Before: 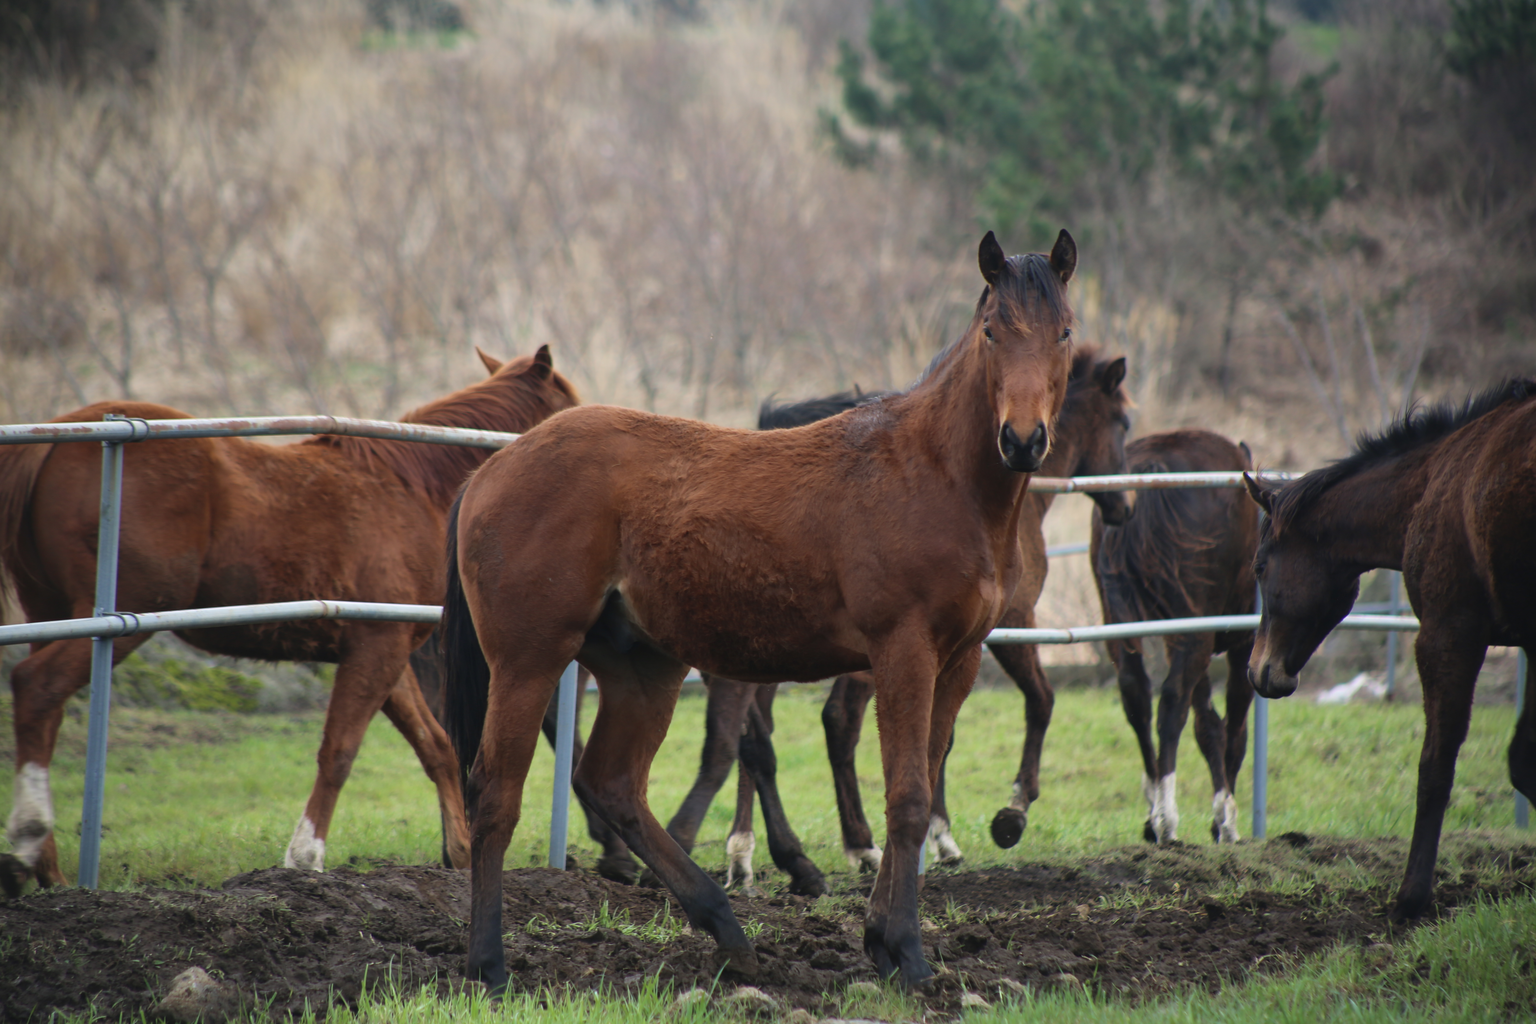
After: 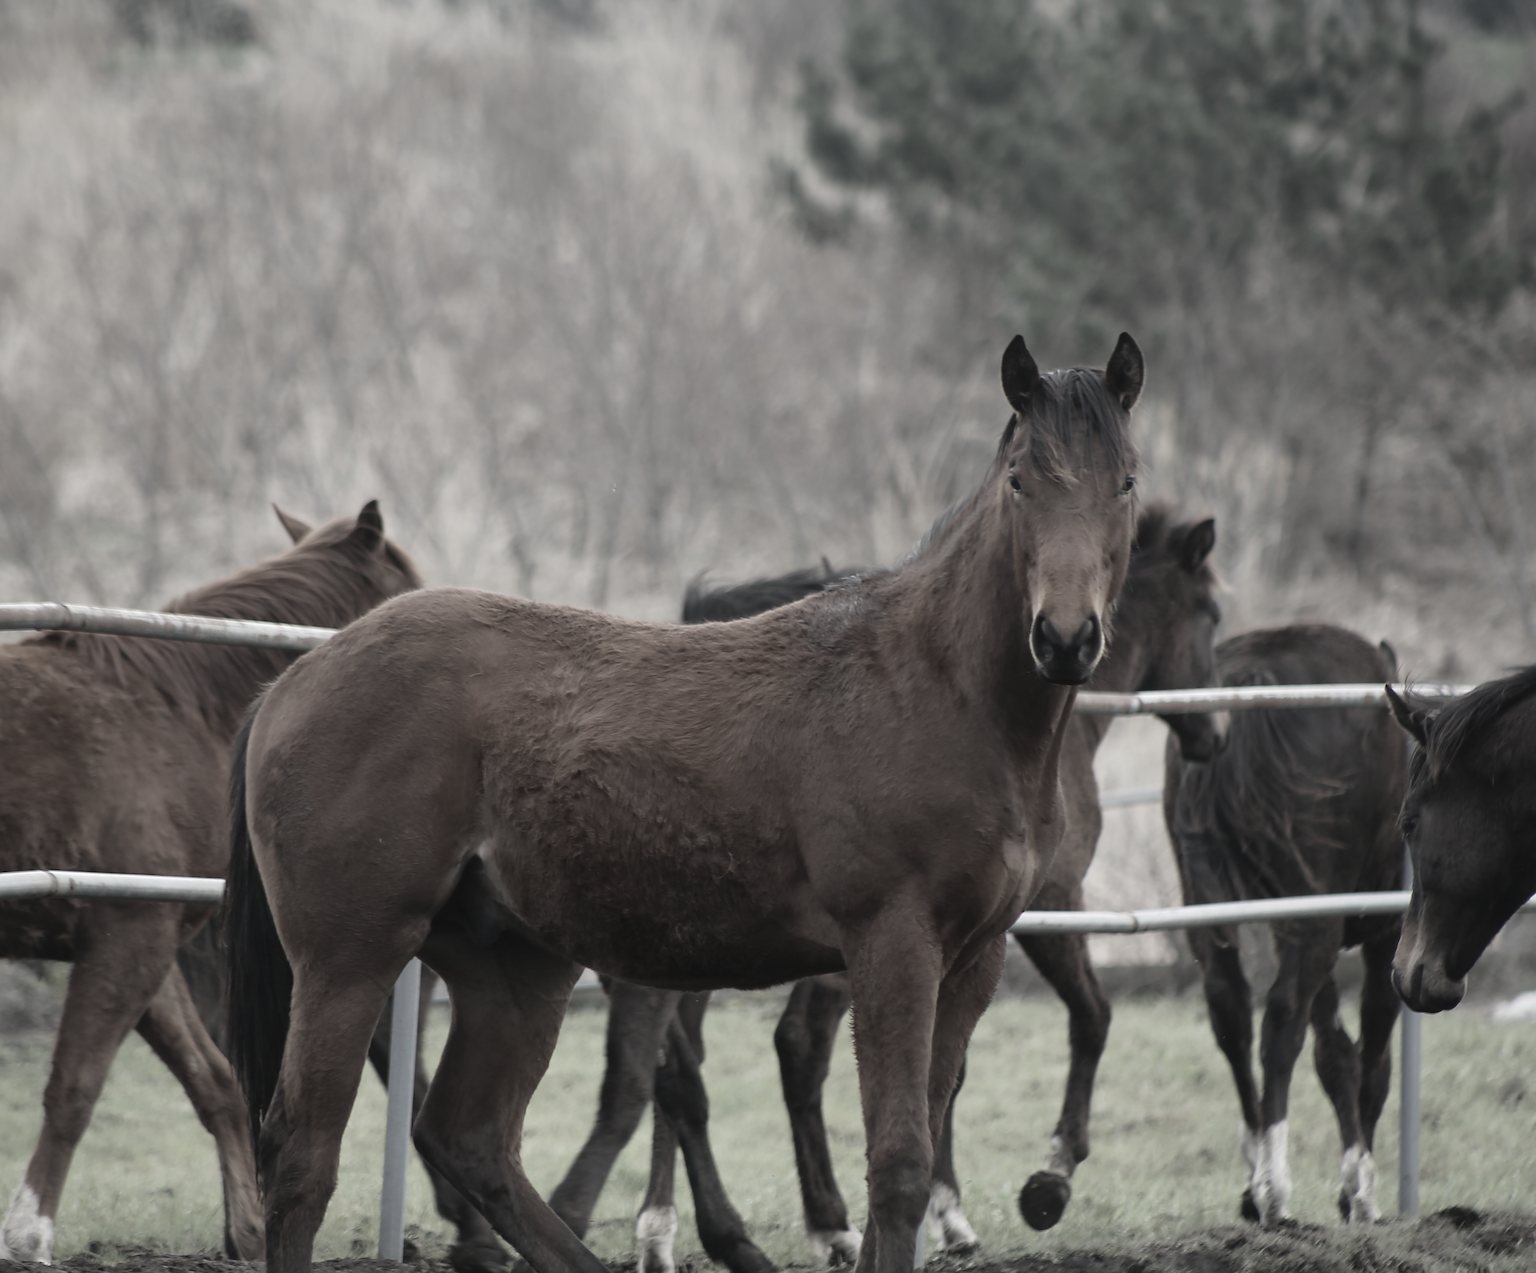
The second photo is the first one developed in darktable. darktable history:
color correction: highlights b* 0.049, saturation 0.223
sharpen: on, module defaults
crop: left 18.764%, right 12.243%, bottom 14.179%
color zones: curves: ch0 [(0, 0.5) (0.143, 0.5) (0.286, 0.5) (0.429, 0.5) (0.571, 0.5) (0.714, 0.476) (0.857, 0.5) (1, 0.5)]; ch2 [(0, 0.5) (0.143, 0.5) (0.286, 0.5) (0.429, 0.5) (0.571, 0.5) (0.714, 0.487) (0.857, 0.5) (1, 0.5)]
